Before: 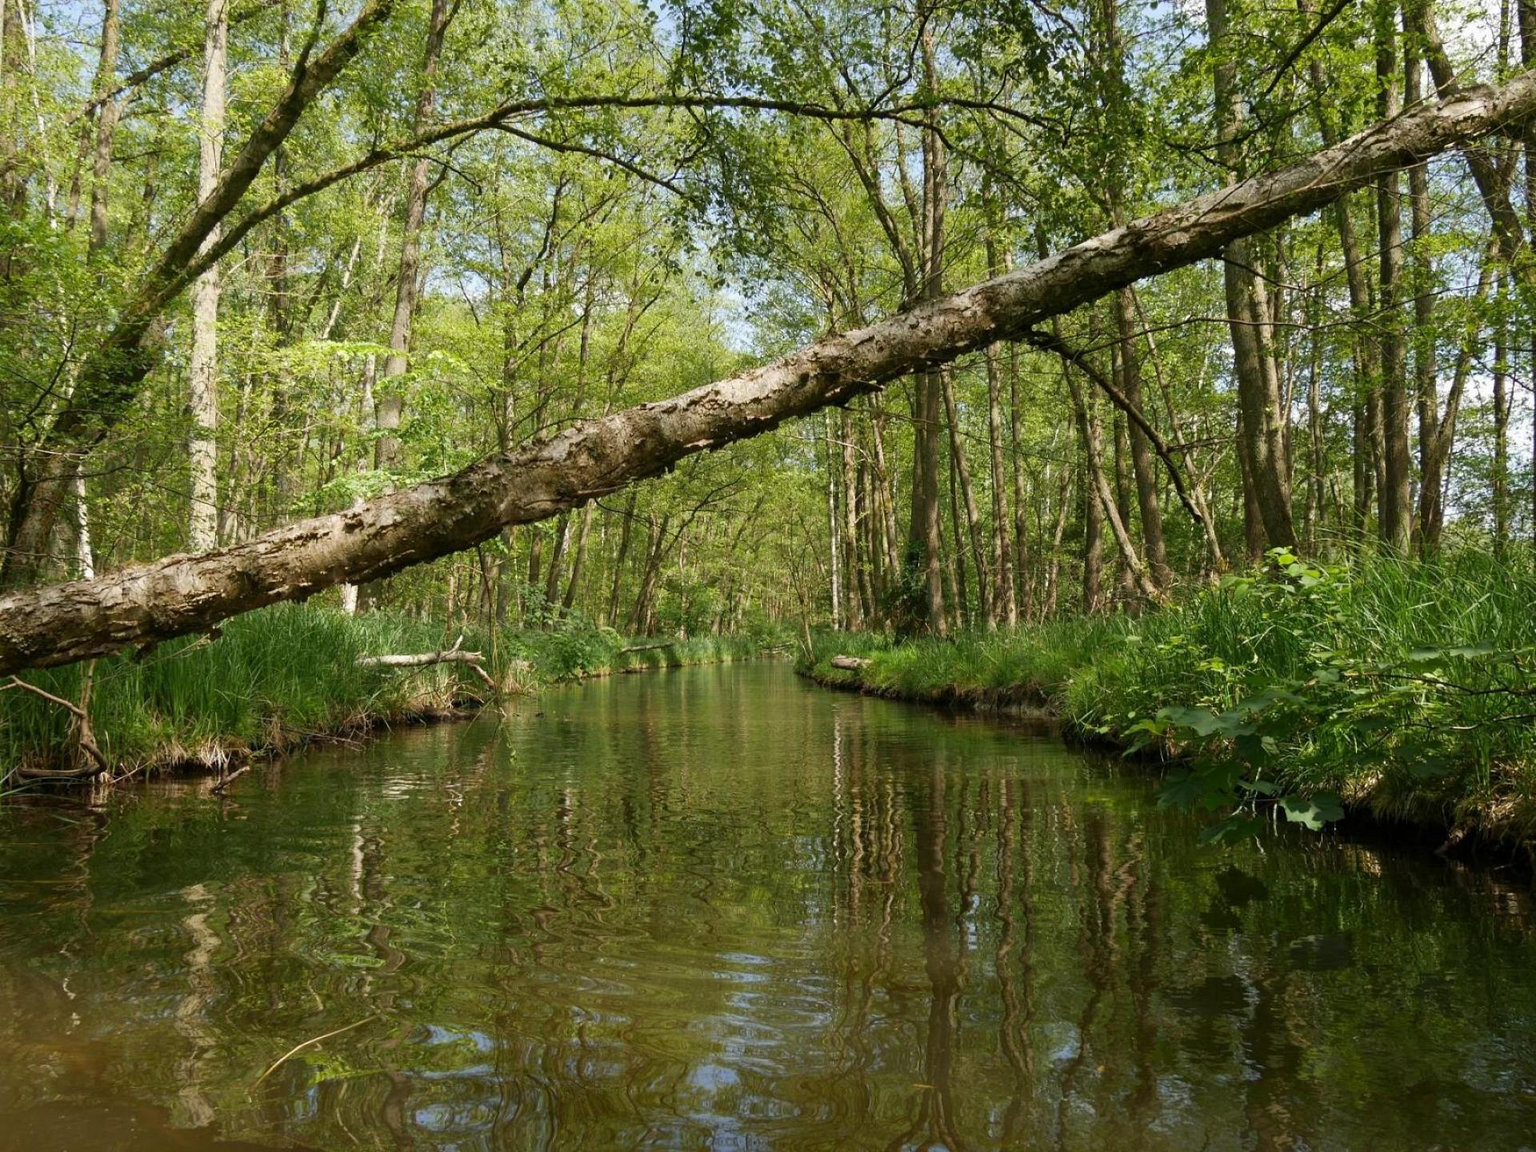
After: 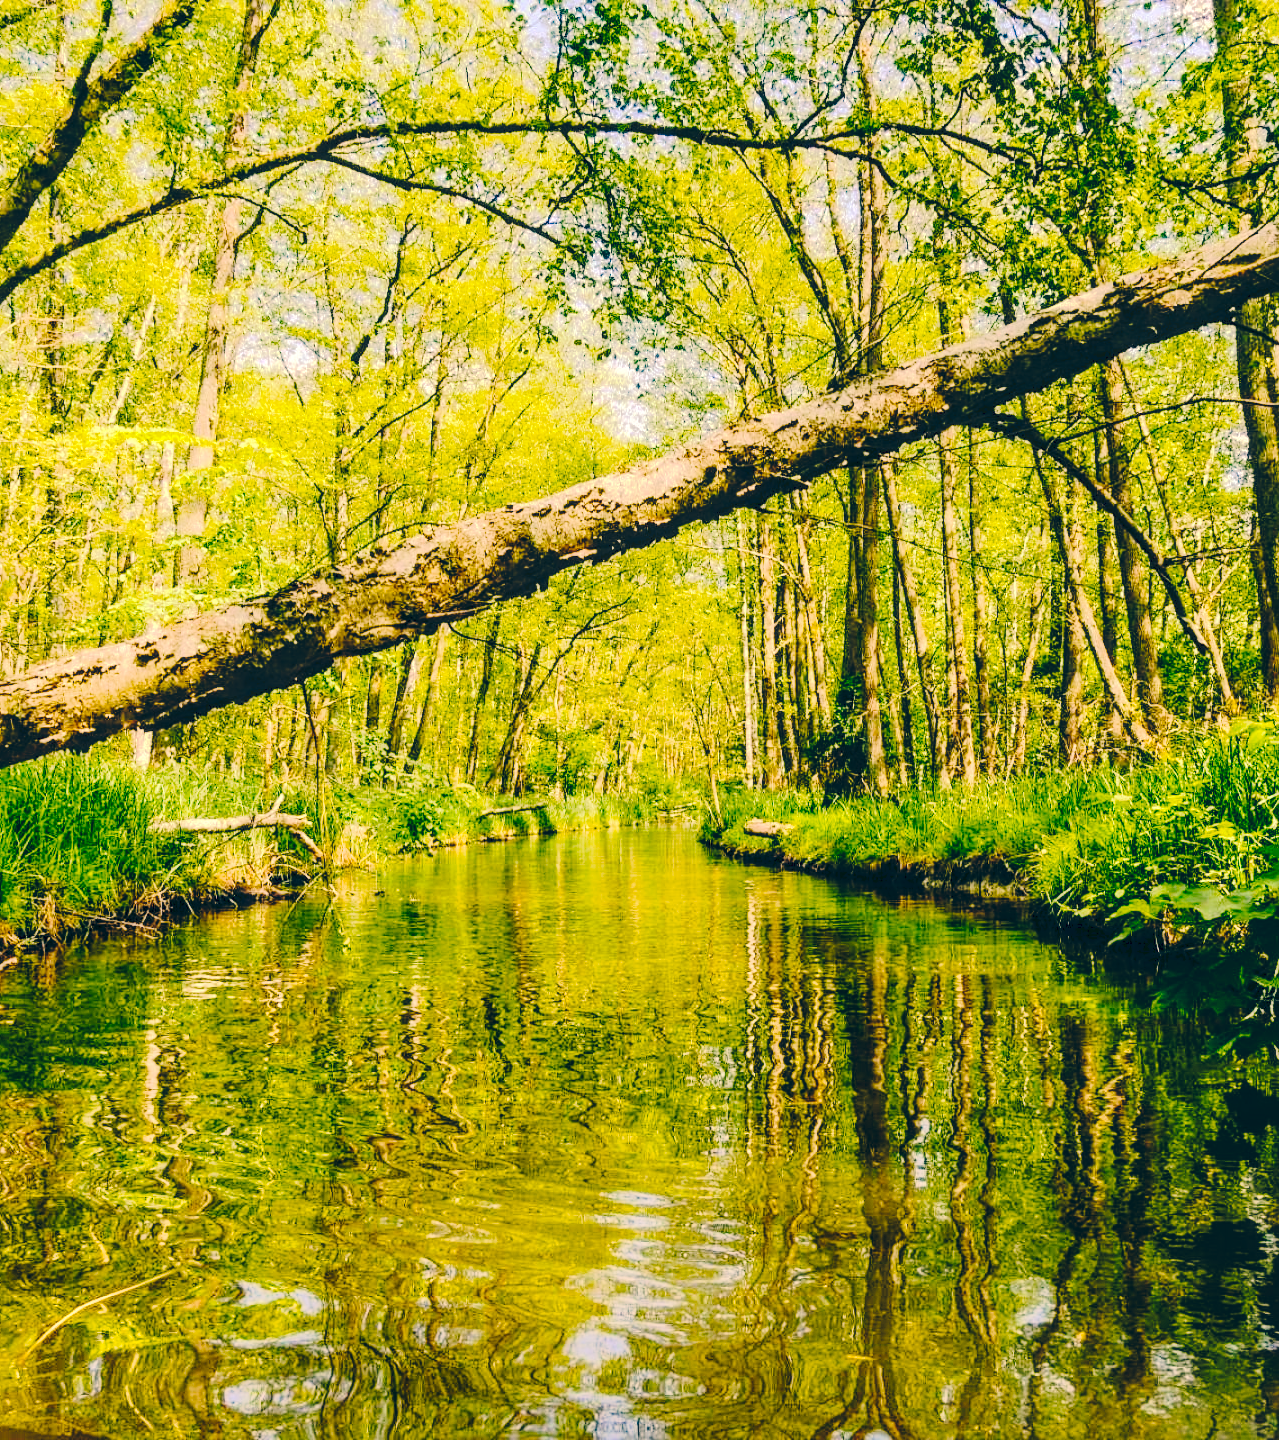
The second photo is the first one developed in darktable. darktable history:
exposure: compensate exposure bias true, compensate highlight preservation false
crop and rotate: left 15.381%, right 17.992%
local contrast: detail 130%
sharpen: amount 0.205
color correction: highlights a* 10.26, highlights b* 14.75, shadows a* -9.72, shadows b* -15.13
tone equalizer: -7 EV 0.162 EV, -6 EV 0.633 EV, -5 EV 1.12 EV, -4 EV 1.3 EV, -3 EV 1.18 EV, -2 EV 0.6 EV, -1 EV 0.163 EV, edges refinement/feathering 500, mask exposure compensation -1.57 EV, preserve details no
tone curve: curves: ch0 [(0, 0) (0.003, 0.079) (0.011, 0.083) (0.025, 0.088) (0.044, 0.095) (0.069, 0.106) (0.1, 0.115) (0.136, 0.127) (0.177, 0.152) (0.224, 0.198) (0.277, 0.263) (0.335, 0.371) (0.399, 0.483) (0.468, 0.582) (0.543, 0.664) (0.623, 0.726) (0.709, 0.793) (0.801, 0.842) (0.898, 0.896) (1, 1)], preserve colors none
color balance rgb: linear chroma grading › global chroma 0.312%, perceptual saturation grading › global saturation 30.815%, global vibrance 20%
